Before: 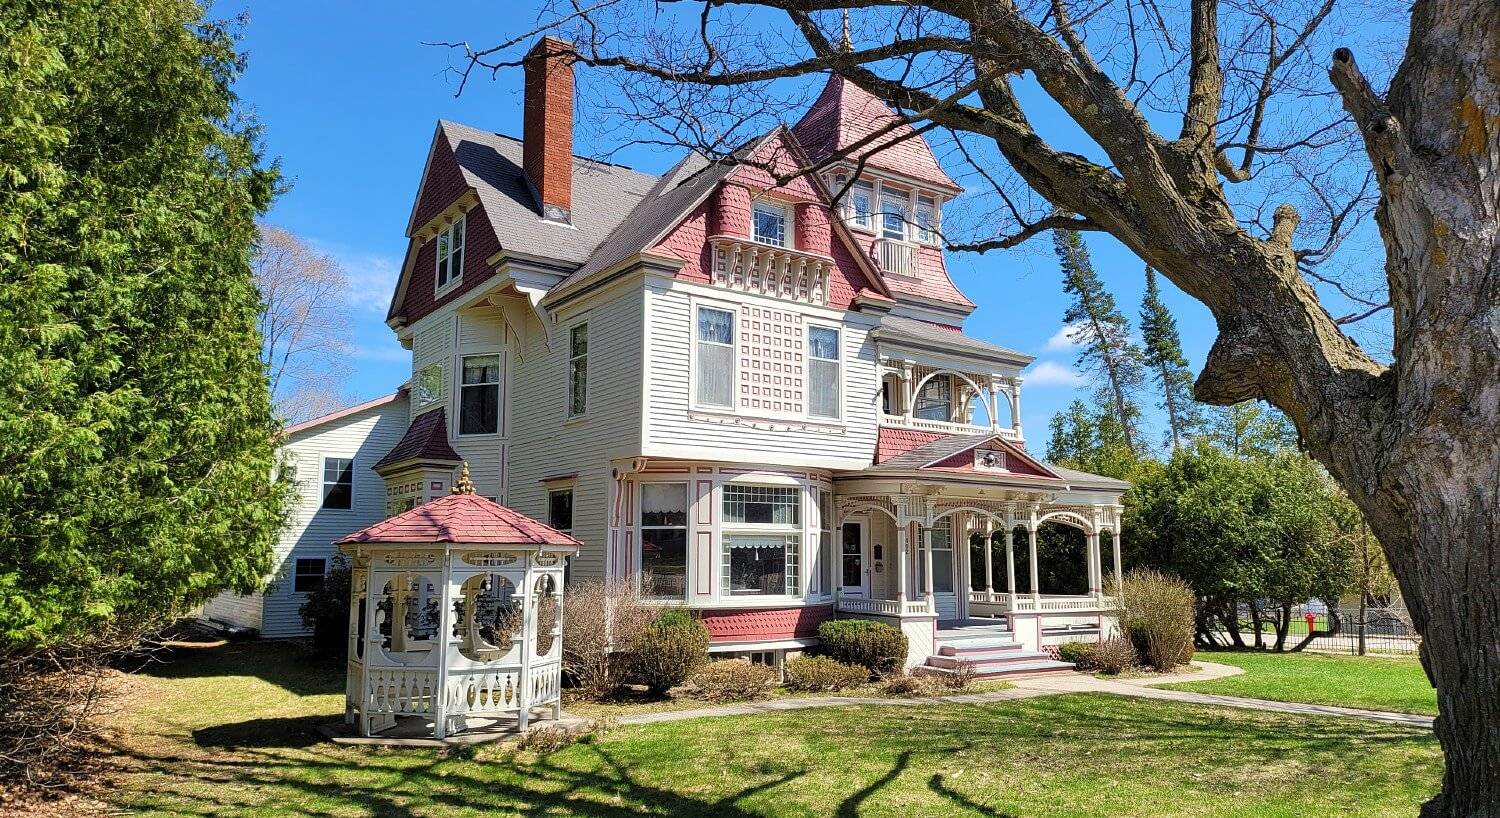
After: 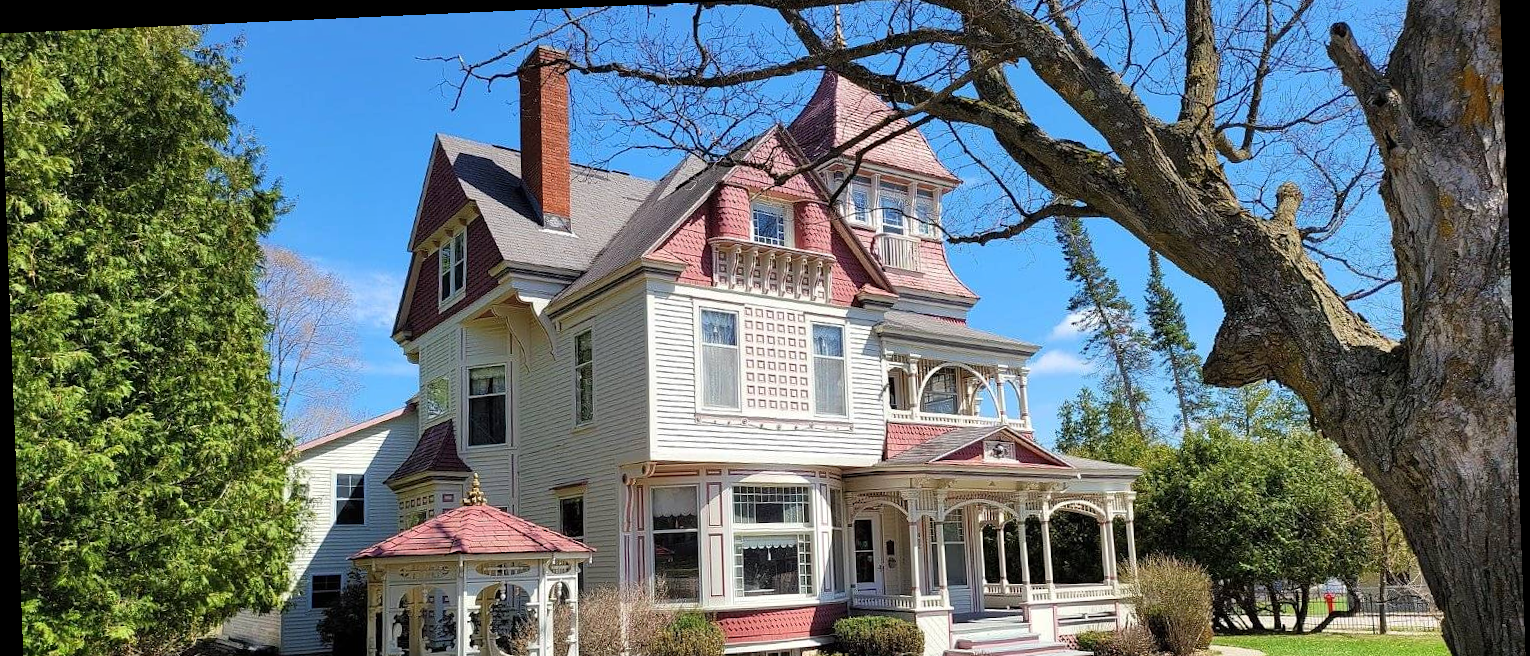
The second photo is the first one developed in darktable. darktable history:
tone equalizer: on, module defaults
crop: top 3.857%, bottom 21.132%
rotate and perspective: rotation -2.22°, lens shift (horizontal) -0.022, automatic cropping off
